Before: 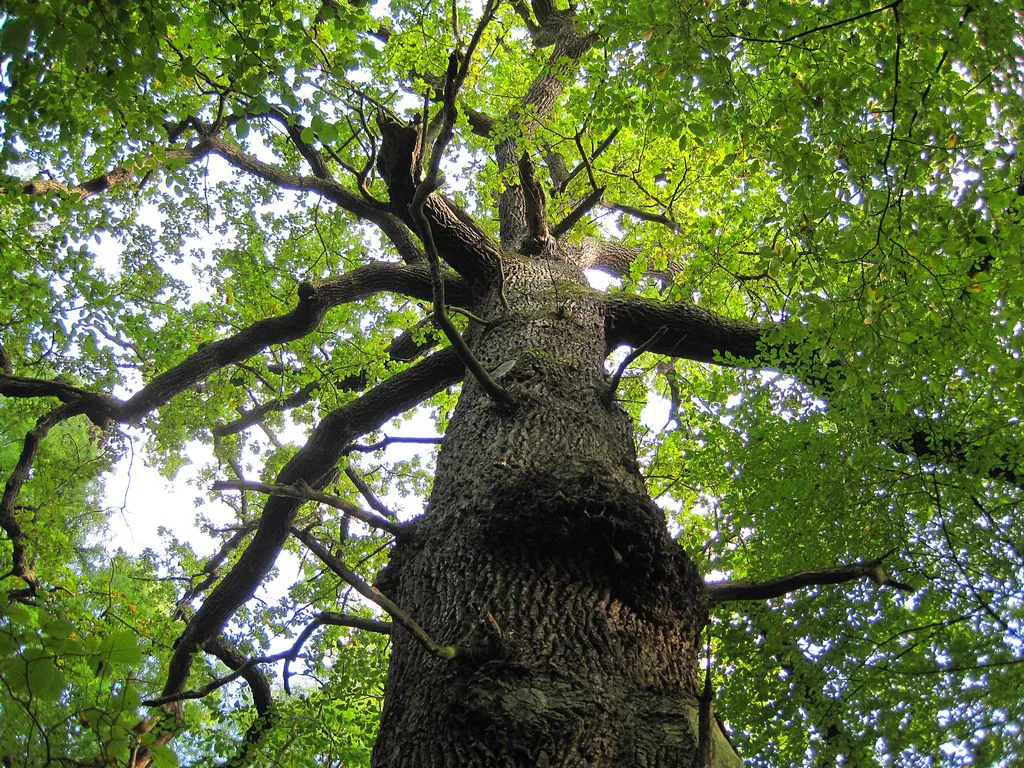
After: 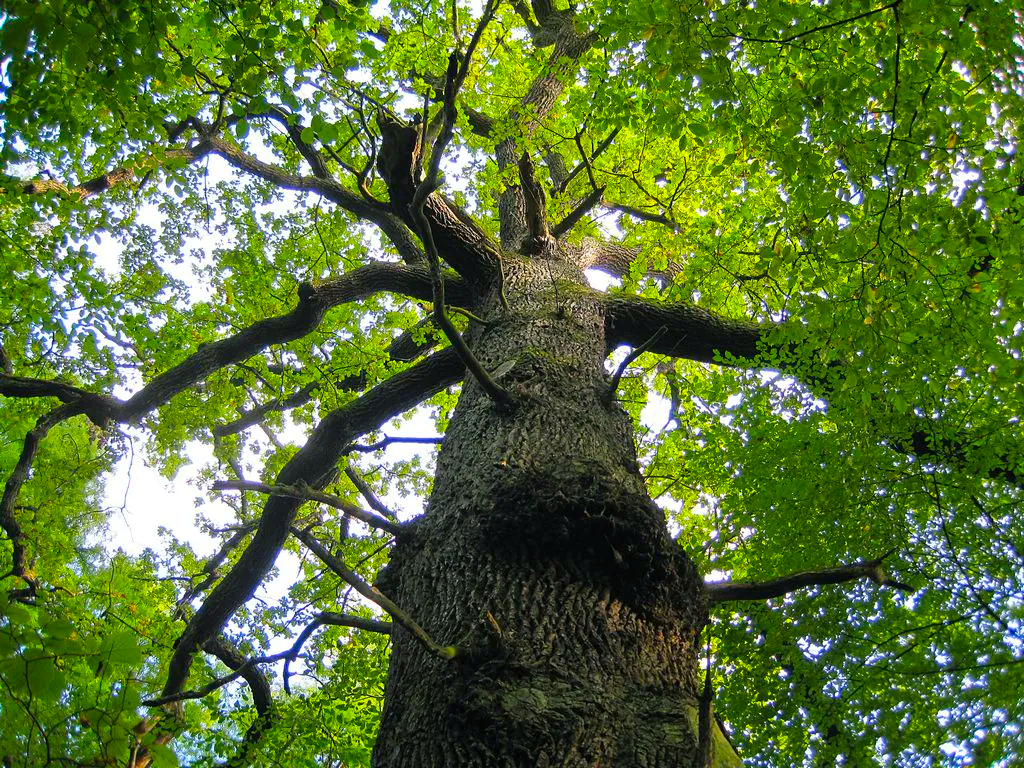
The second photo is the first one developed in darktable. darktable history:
color balance rgb: shadows lift › chroma 2.544%, shadows lift › hue 189.97°, linear chroma grading › global chroma 8.944%, perceptual saturation grading › global saturation 19.293%, global vibrance 20%
